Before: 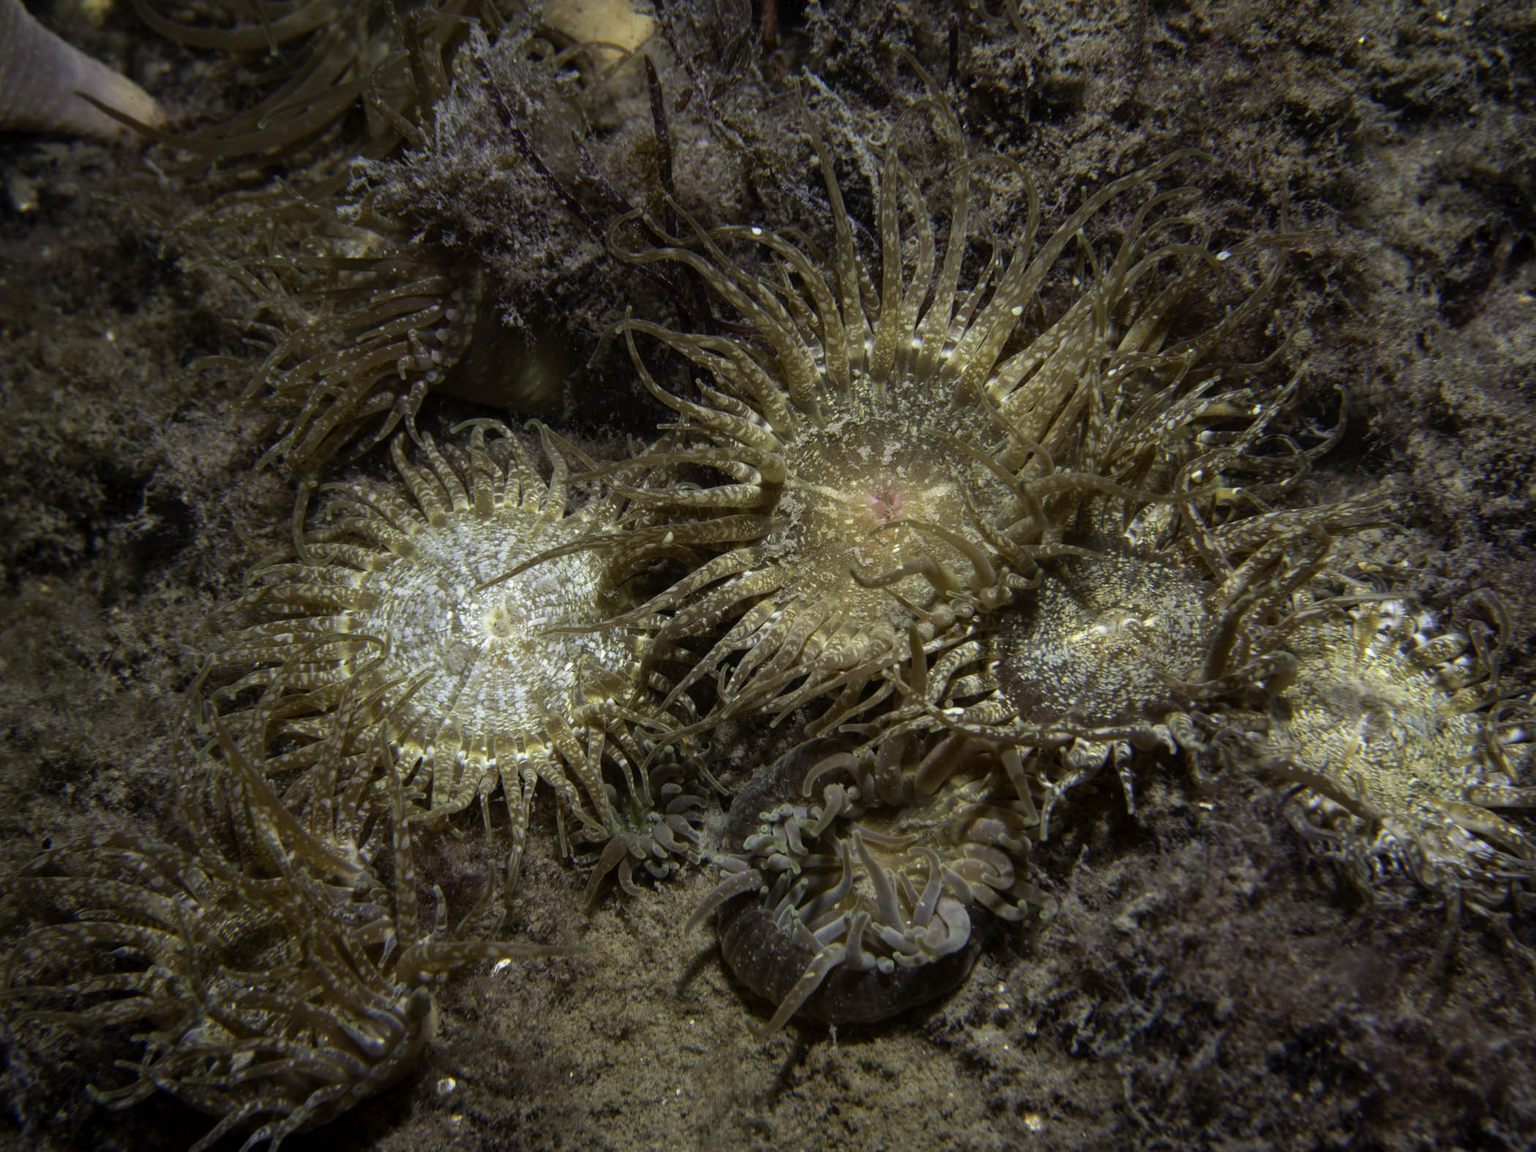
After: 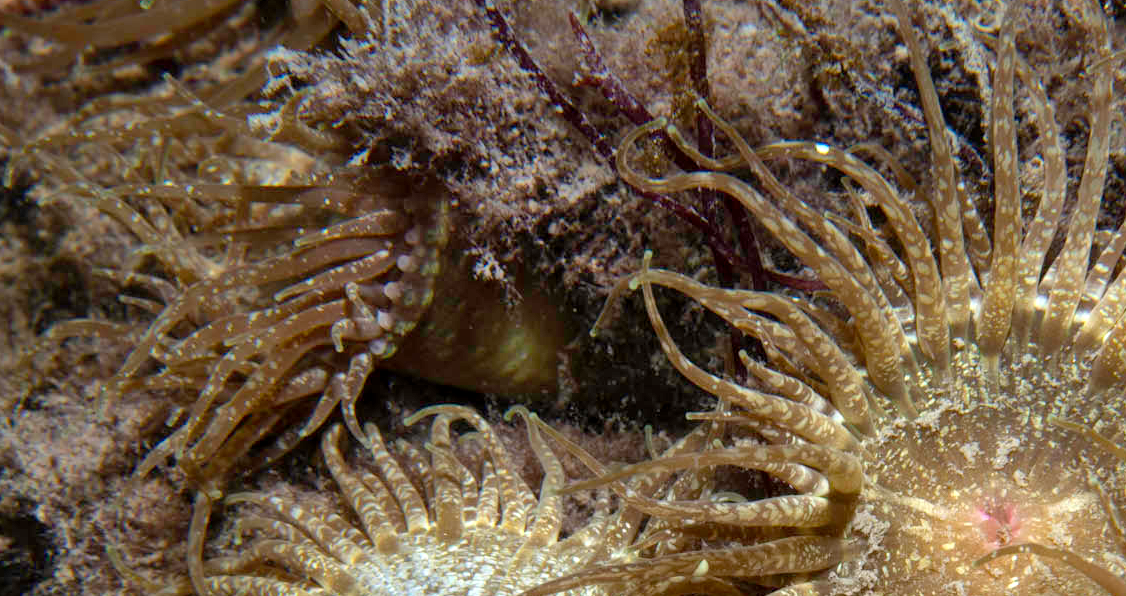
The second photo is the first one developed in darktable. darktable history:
crop: left 10.121%, top 10.631%, right 36.218%, bottom 51.526%
shadows and highlights: radius 100.41, shadows 50.55, highlights -64.36, highlights color adjustment 49.82%, soften with gaussian
exposure: black level correction 0.001, exposure 0.5 EV, compensate exposure bias true, compensate highlight preservation false
